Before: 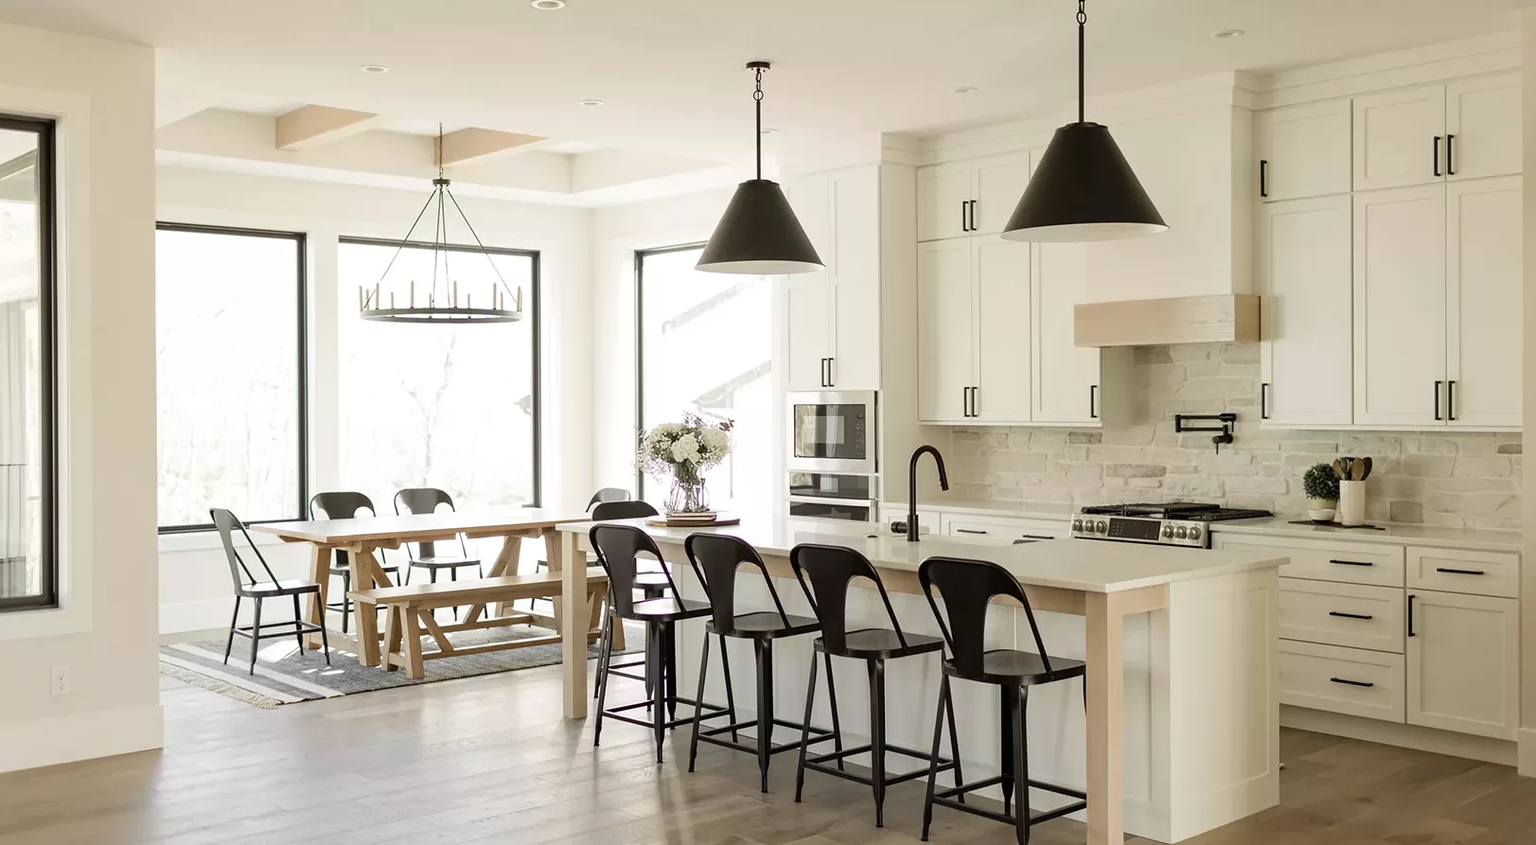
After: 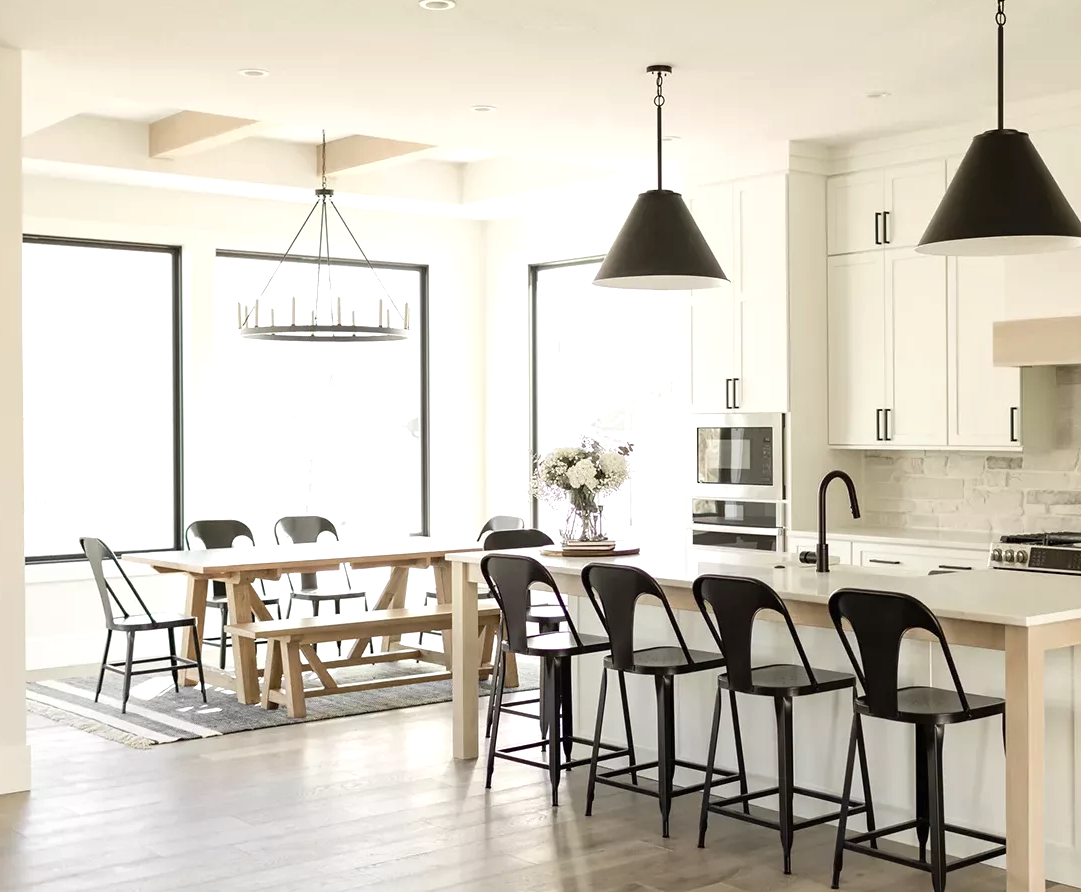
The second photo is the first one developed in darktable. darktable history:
crop and rotate: left 8.786%, right 24.548%
shadows and highlights: radius 110.86, shadows 51.09, white point adjustment 9.16, highlights -4.17, highlights color adjustment 32.2%, soften with gaussian
tone equalizer: on, module defaults
